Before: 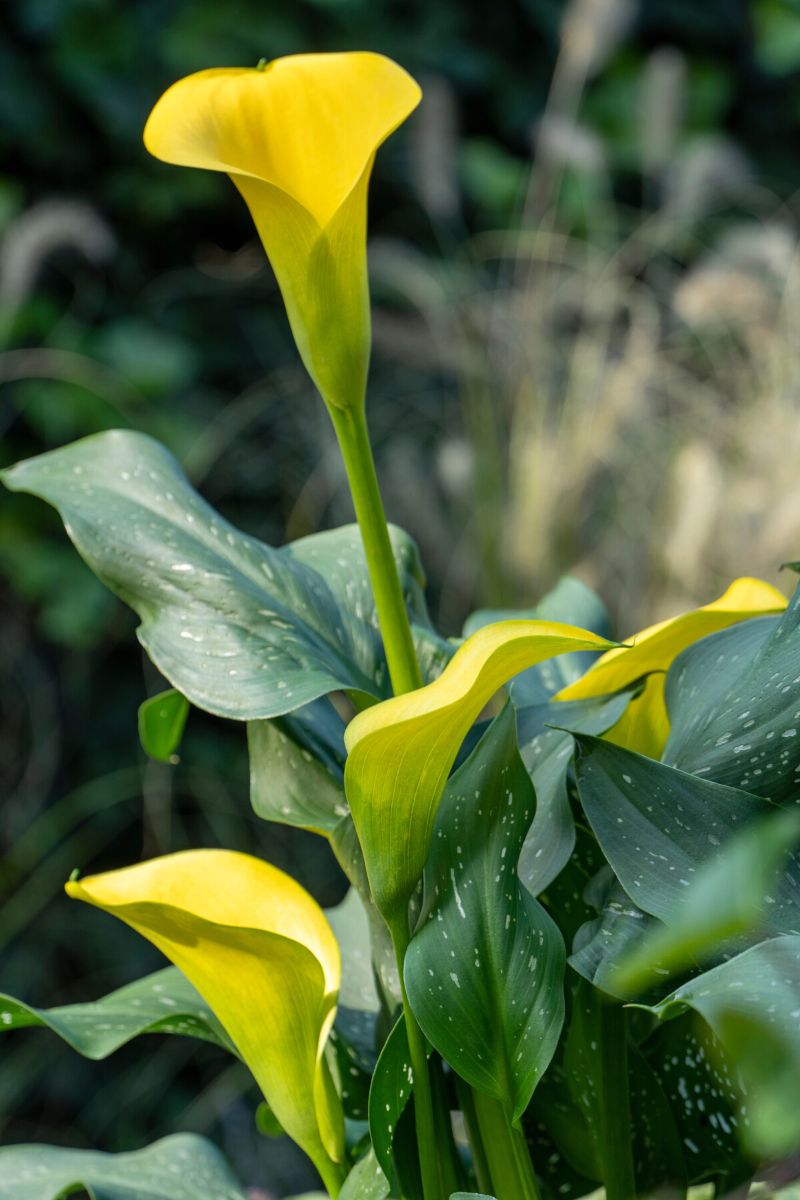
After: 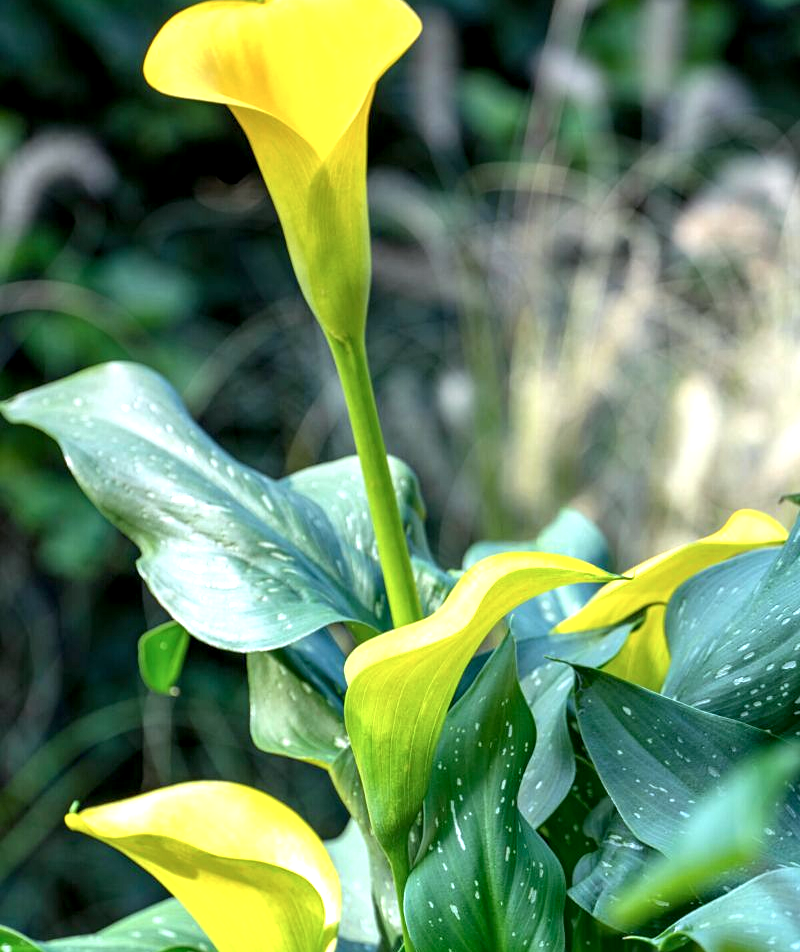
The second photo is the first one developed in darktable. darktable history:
crop and rotate: top 5.667%, bottom 14.937%
white balance: emerald 1
local contrast: highlights 100%, shadows 100%, detail 120%, midtone range 0.2
color calibration: x 0.37, y 0.382, temperature 4313.32 K
sharpen: amount 0.2
graduated density: density 0.38 EV, hardness 21%, rotation -6.11°, saturation 32%
exposure: black level correction 0.001, exposure 1 EV, compensate highlight preservation false
